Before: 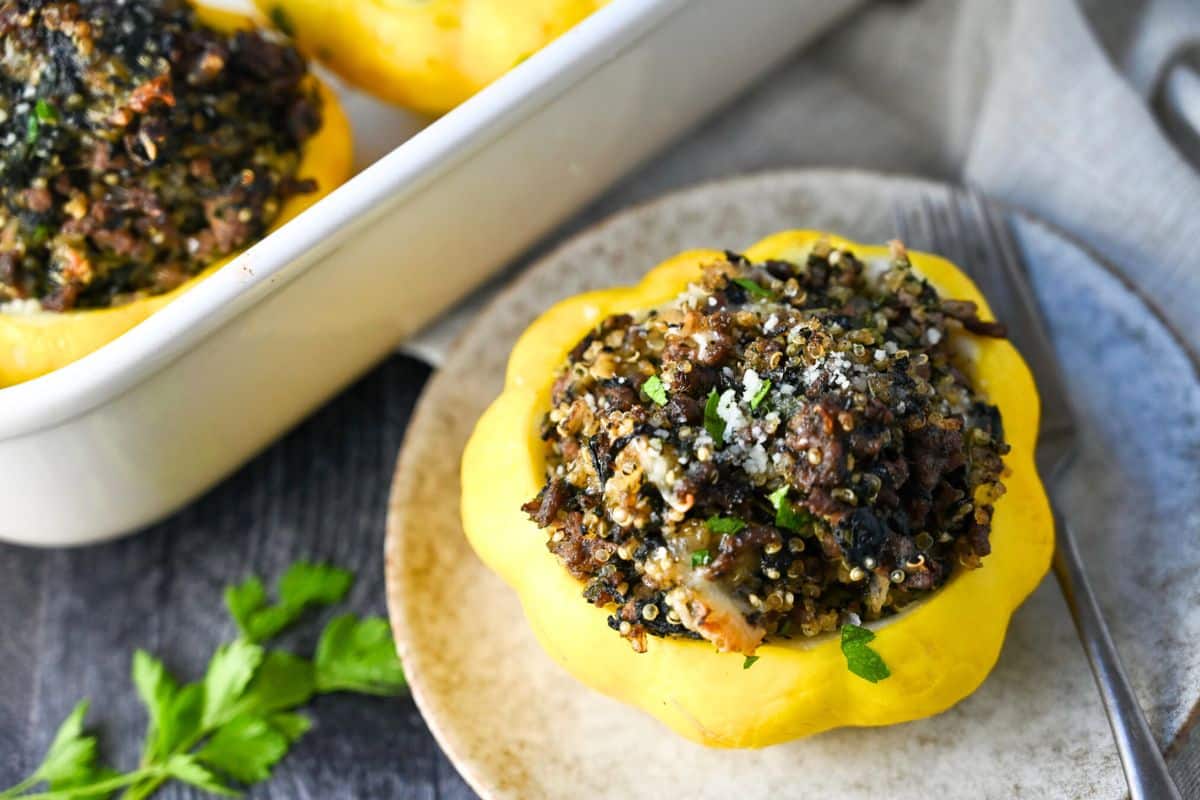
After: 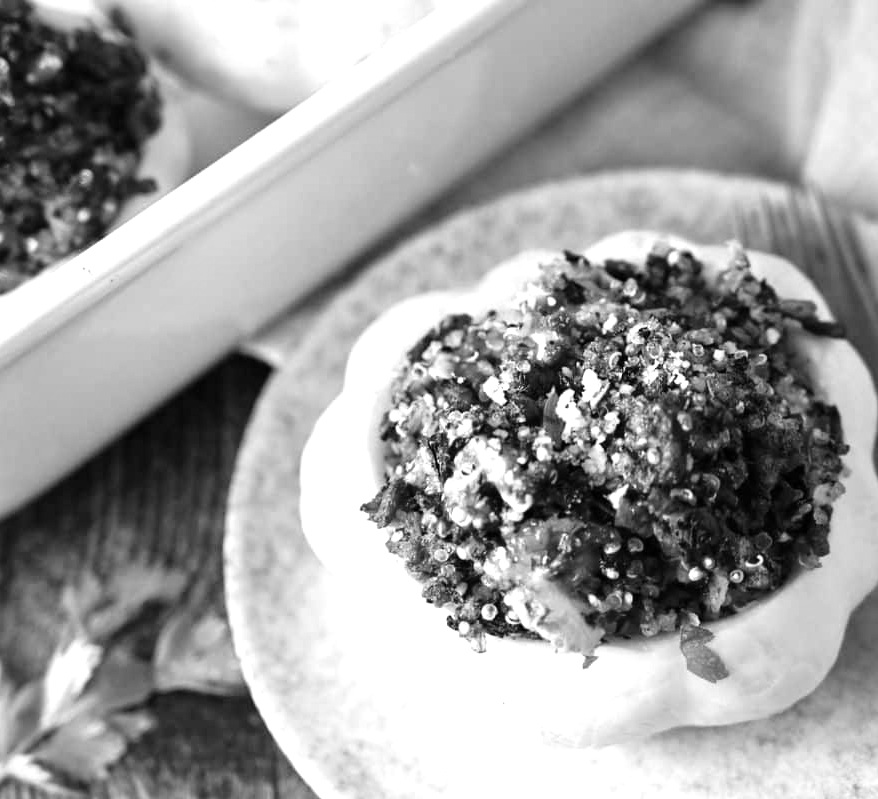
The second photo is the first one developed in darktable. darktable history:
monochrome: on, module defaults
crop: left 13.443%, right 13.31%
exposure: exposure 0.566 EV, compensate highlight preservation false
tone curve: curves: ch0 [(0, 0) (0.08, 0.056) (0.4, 0.4) (0.6, 0.612) (0.92, 0.924) (1, 1)], color space Lab, linked channels, preserve colors none
